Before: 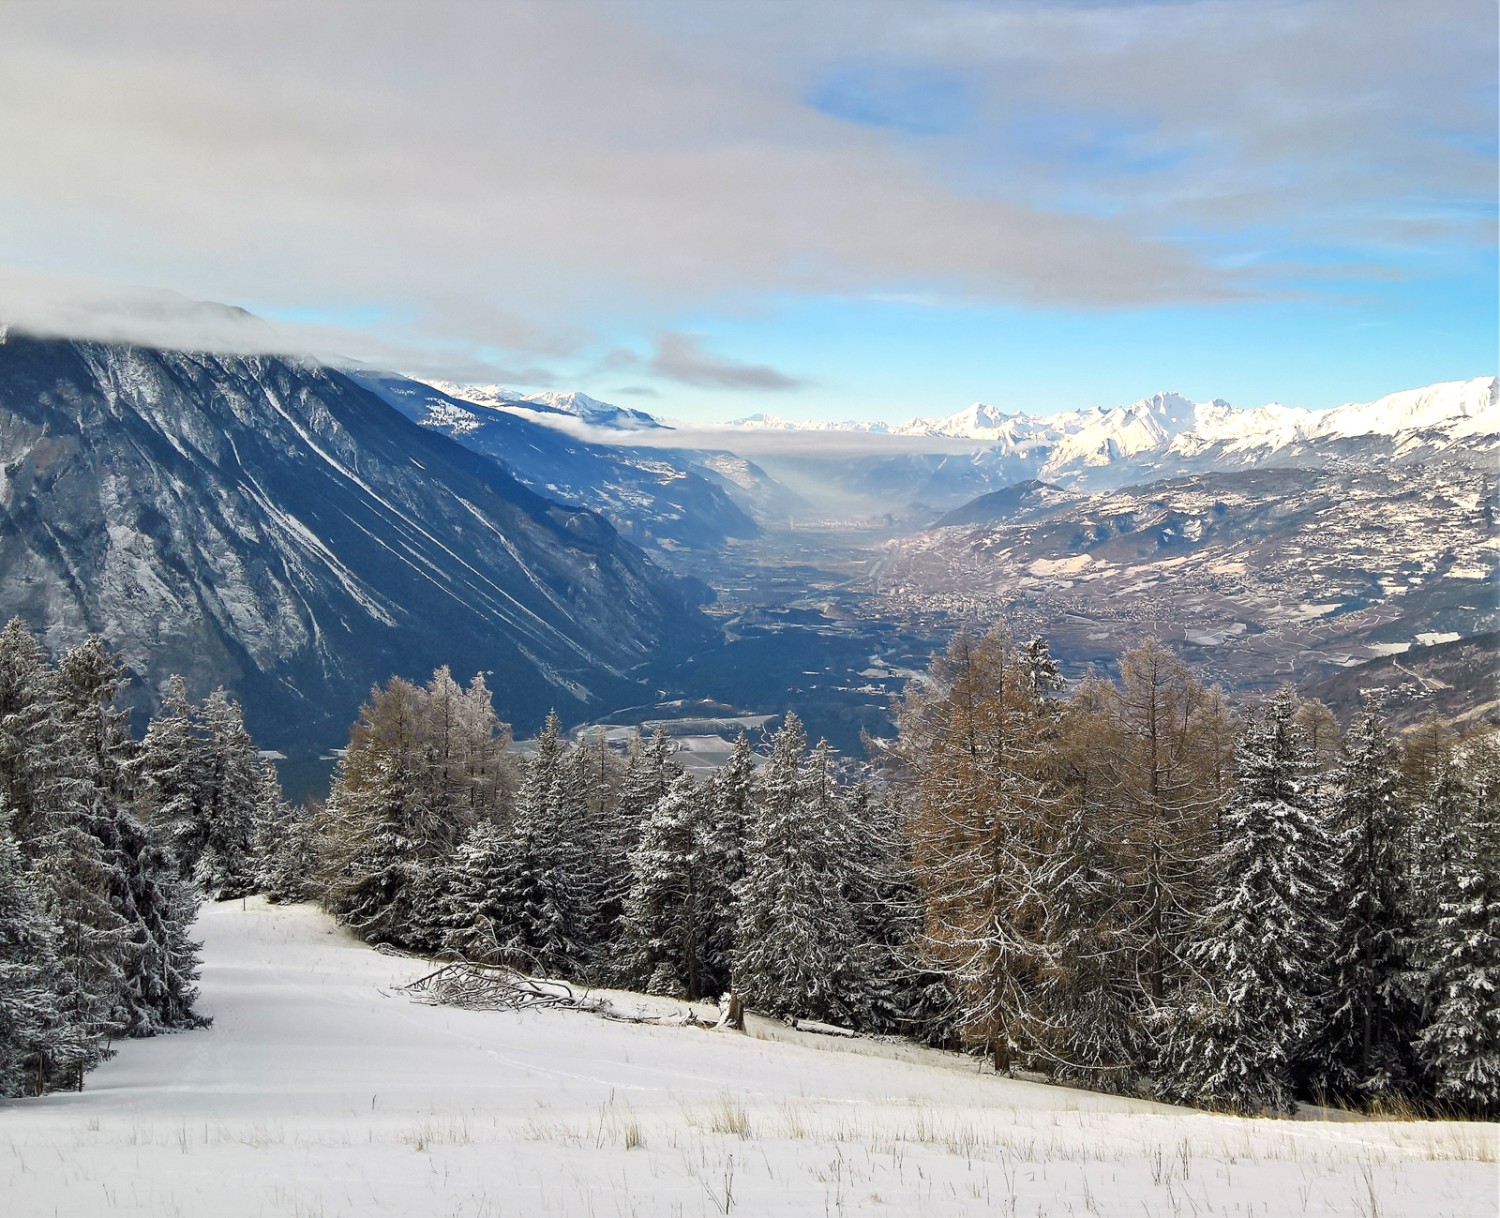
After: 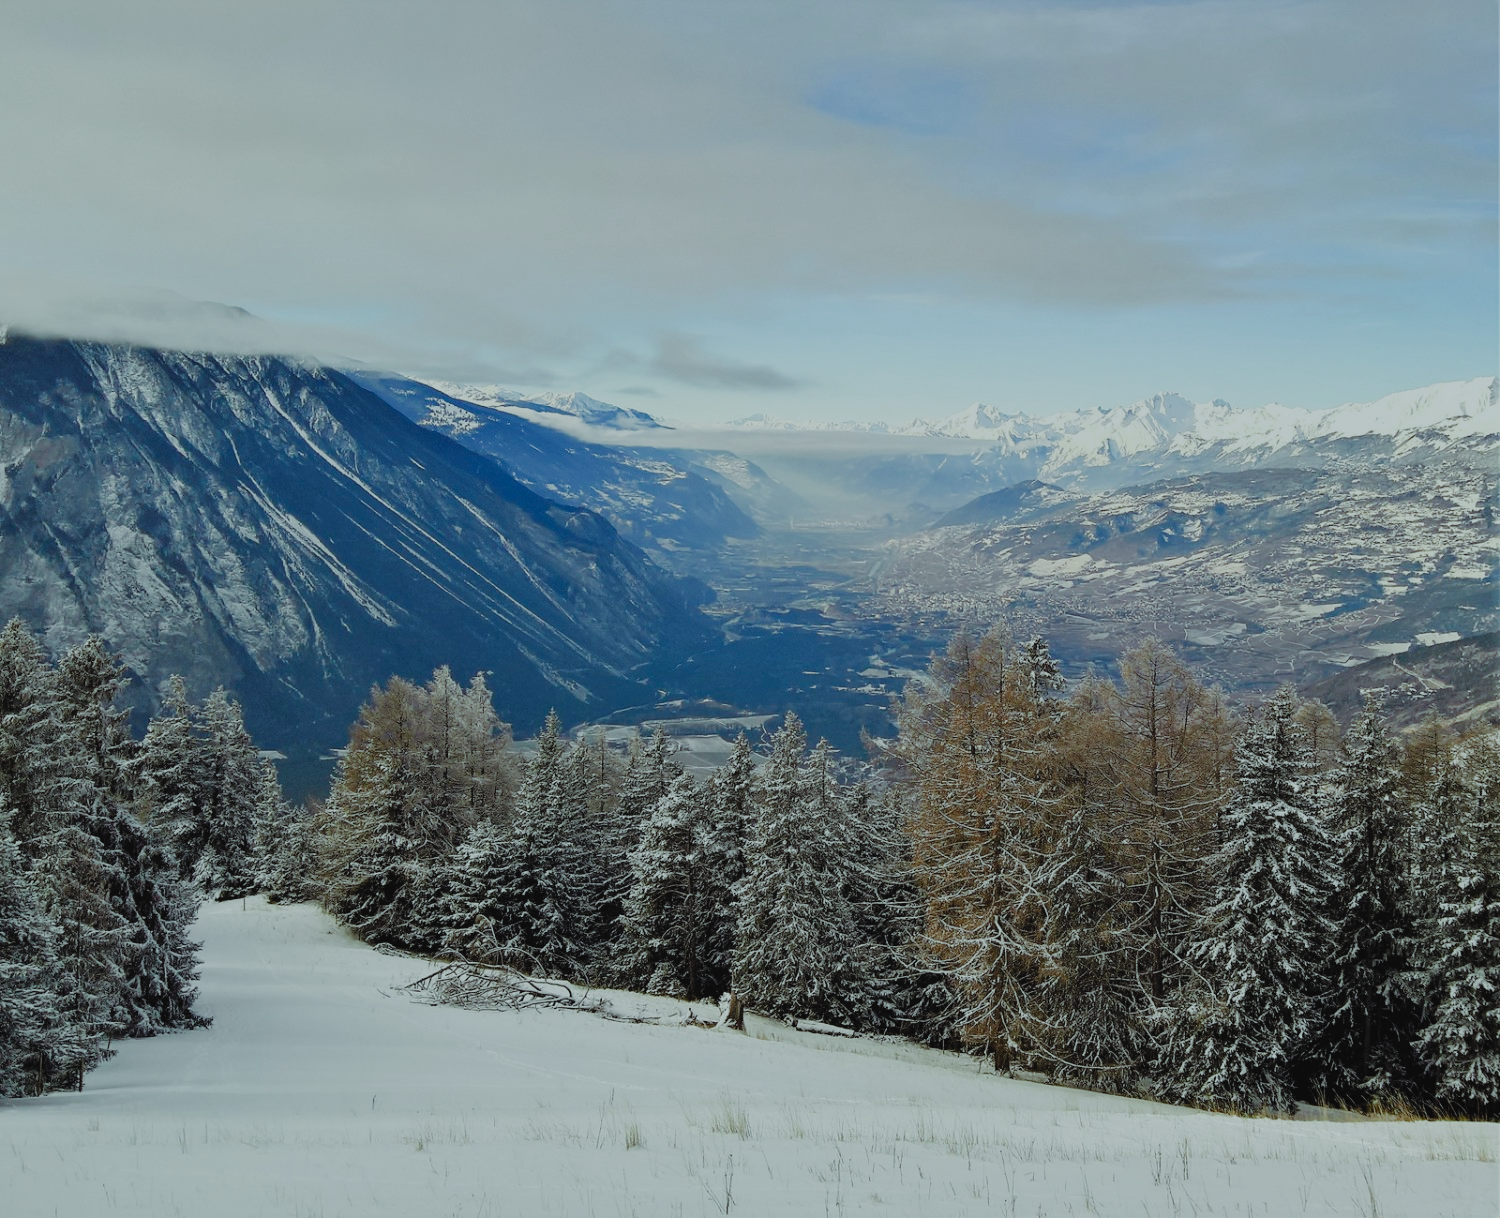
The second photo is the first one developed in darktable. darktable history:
contrast brightness saturation: contrast -0.073, brightness -0.041, saturation -0.114
local contrast: mode bilateral grid, contrast 100, coarseness 99, detail 94%, midtone range 0.2
filmic rgb: black relative exposure -7.11 EV, white relative exposure 5.36 EV, threshold 5.98 EV, hardness 3.03, preserve chrominance RGB euclidean norm (legacy), color science v4 (2020), enable highlight reconstruction true
color balance rgb: shadows lift › luminance -19.741%, highlights gain › chroma 4.039%, highlights gain › hue 202.66°, perceptual saturation grading › global saturation 20%, perceptual saturation grading › highlights -25.648%, perceptual saturation grading › shadows 24.391%, global vibrance 9.177%
